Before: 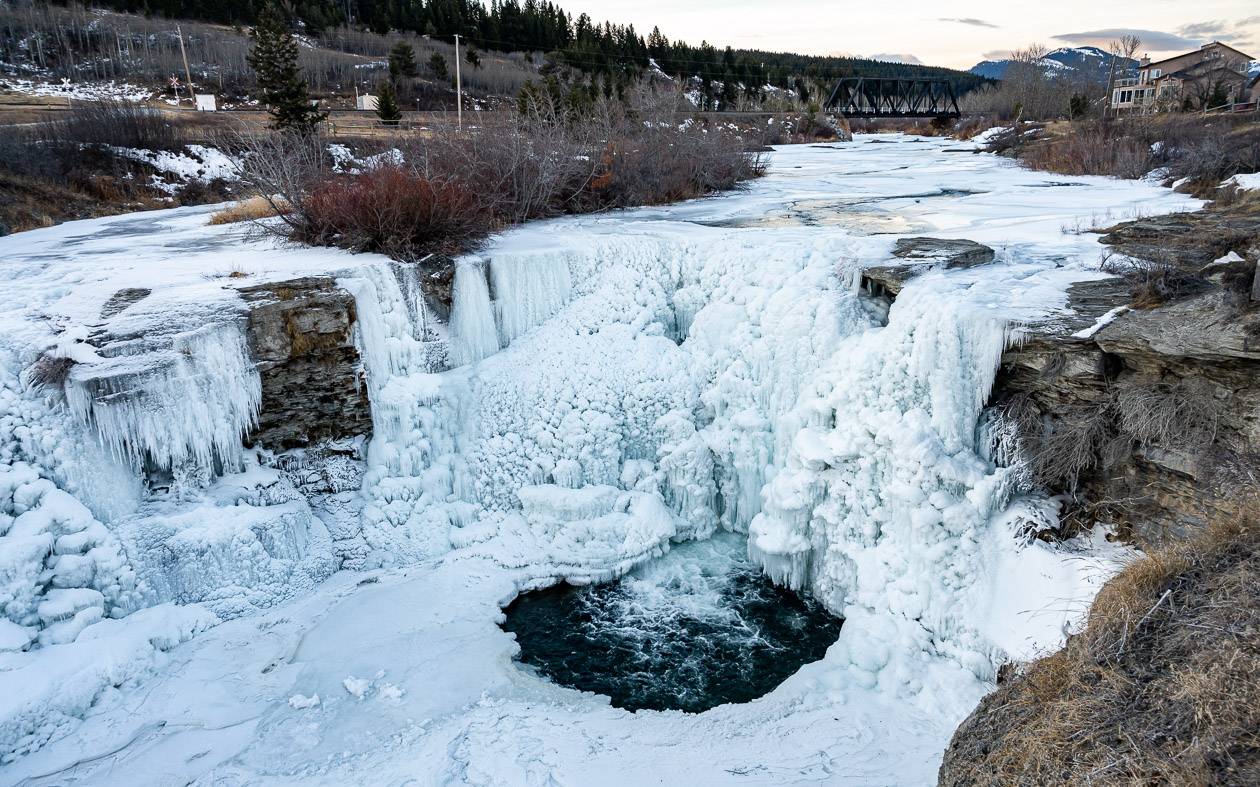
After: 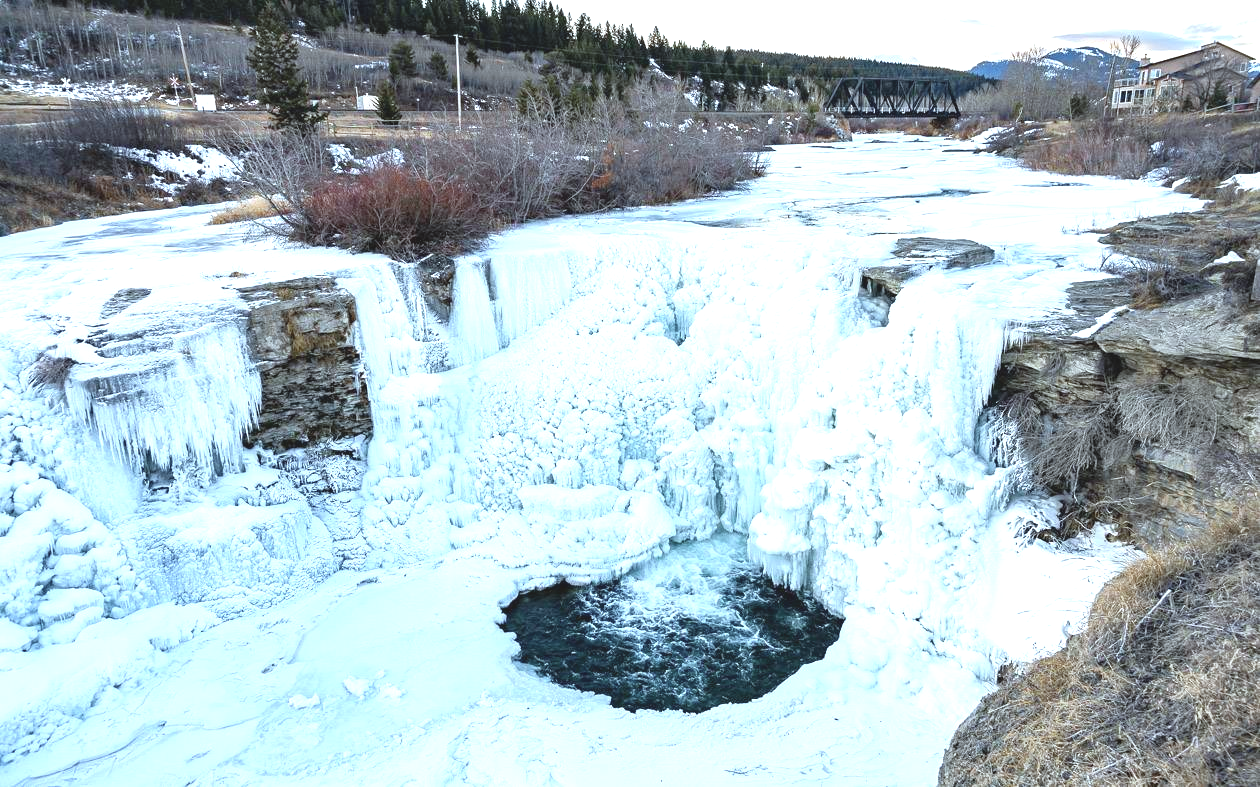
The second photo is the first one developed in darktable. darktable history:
contrast brightness saturation: contrast -0.15, brightness 0.05, saturation -0.12
white balance: red 0.925, blue 1.046
exposure: black level correction 0, exposure 1.2 EV, compensate exposure bias true, compensate highlight preservation false
